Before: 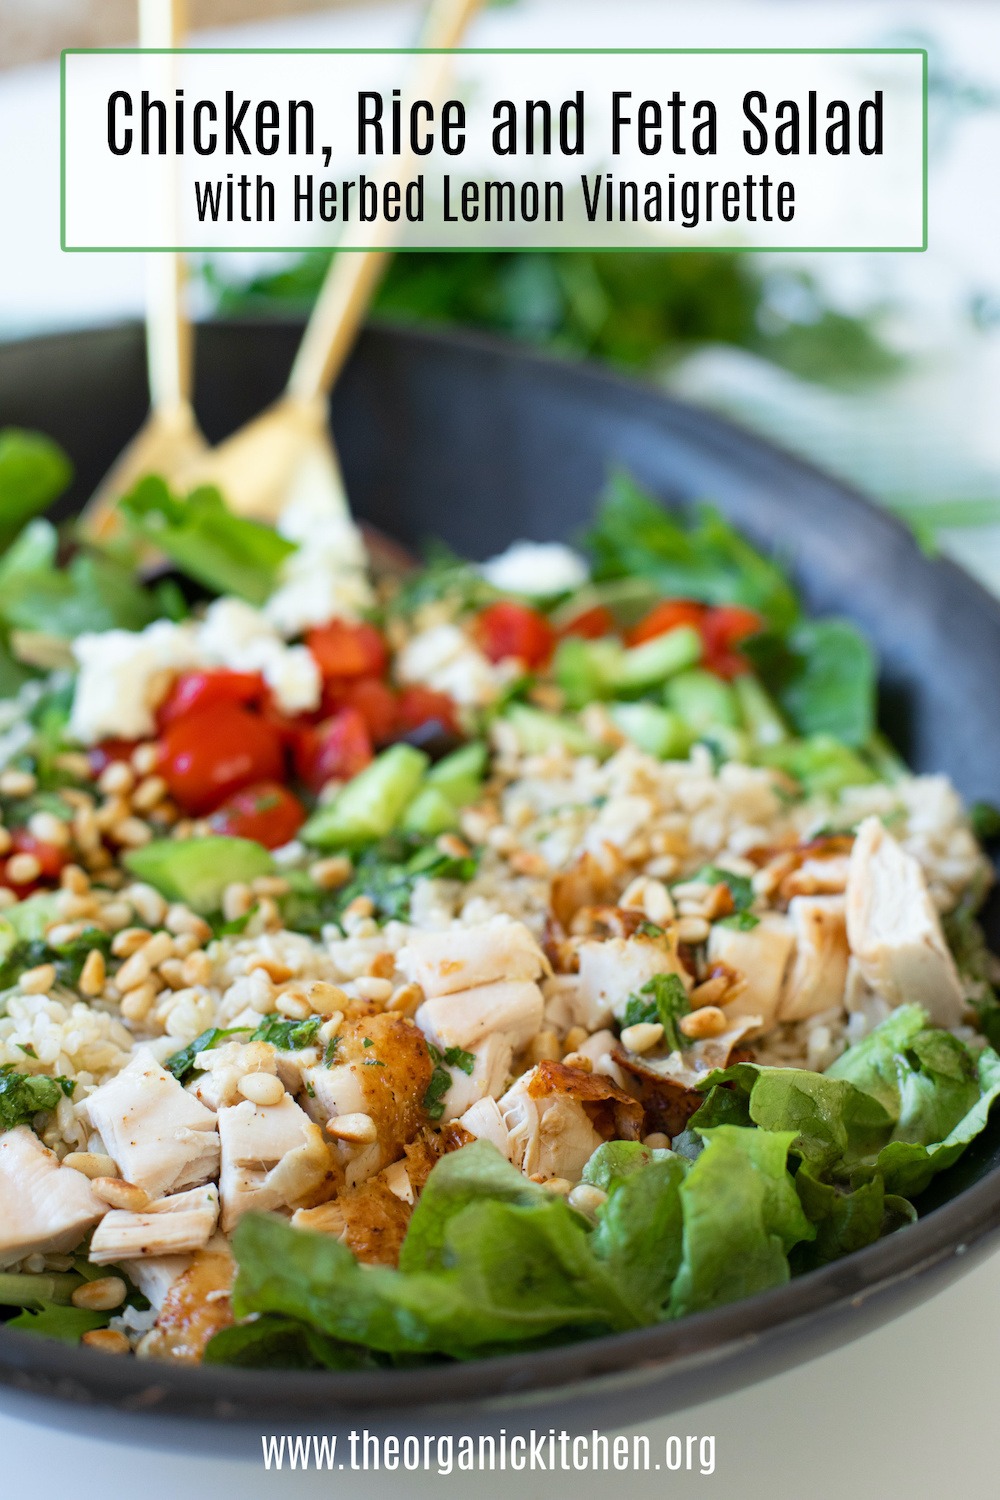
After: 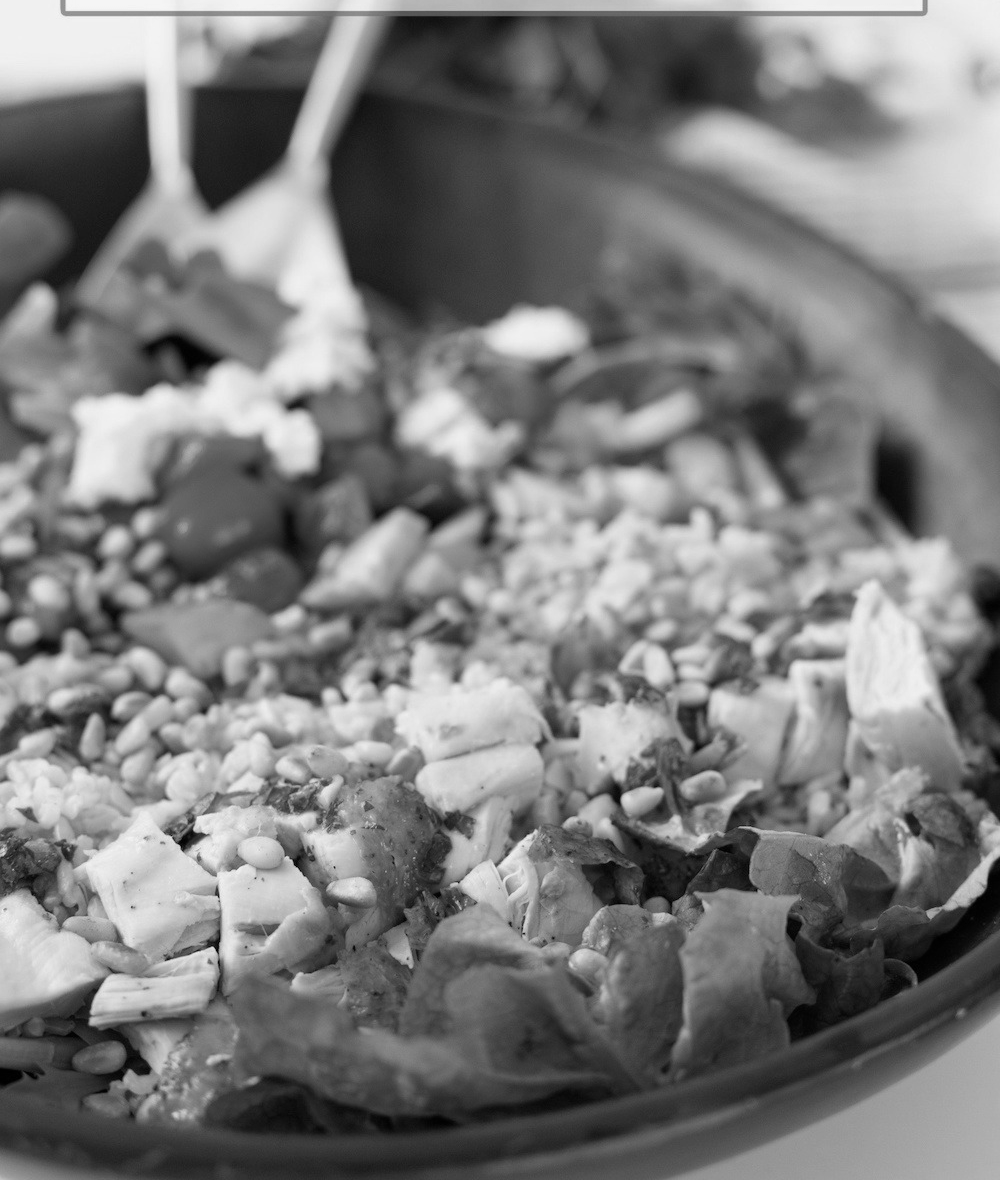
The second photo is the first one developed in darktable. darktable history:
white balance: emerald 1
crop and rotate: top 15.774%, bottom 5.506%
color calibration: output gray [0.18, 0.41, 0.41, 0], gray › normalize channels true, illuminant same as pipeline (D50), adaptation XYZ, x 0.346, y 0.359, gamut compression 0
